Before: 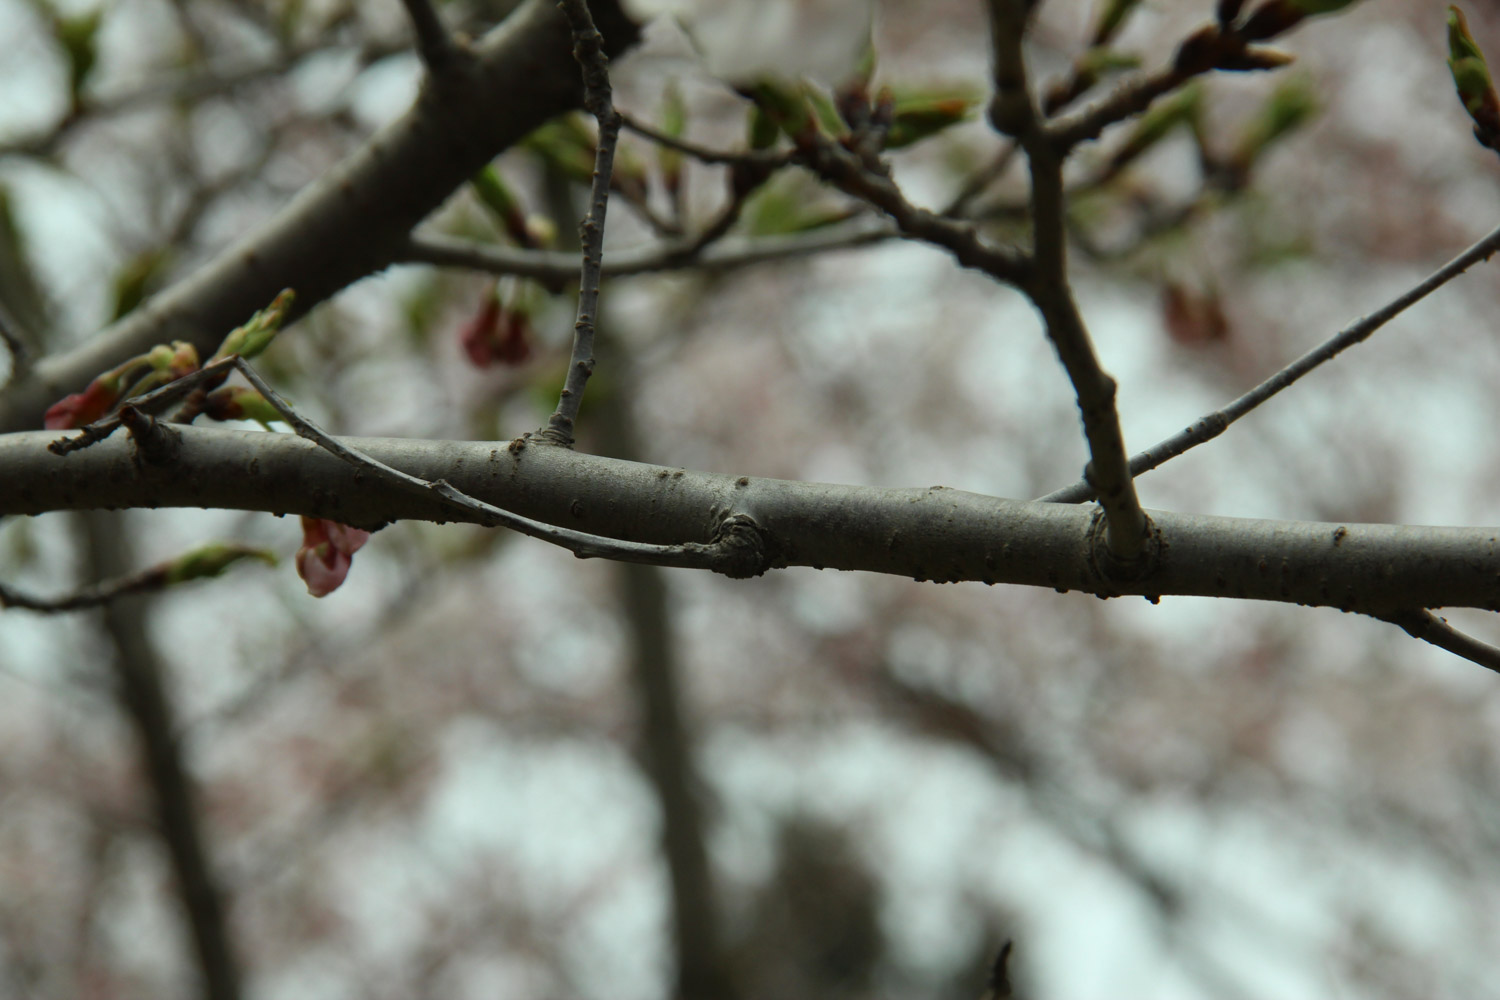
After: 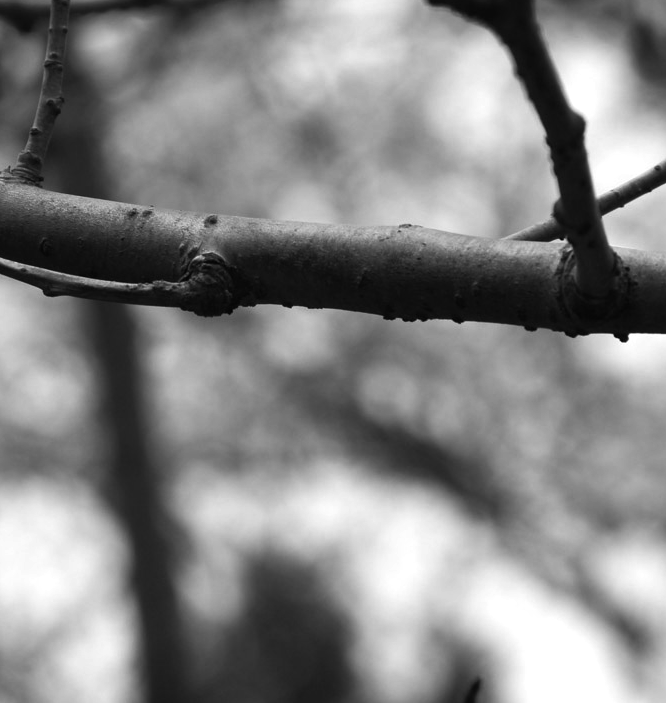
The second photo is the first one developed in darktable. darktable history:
color calibration: illuminant as shot in camera, adaptation linear Bradford (ICC v4), x 0.406, y 0.405, temperature 3570.35 K, saturation algorithm version 1 (2020)
monochrome: size 3.1
crop: left 35.432%, top 26.233%, right 20.145%, bottom 3.432%
white balance: emerald 1
color balance rgb: linear chroma grading › global chroma 16.62%, perceptual saturation grading › highlights -8.63%, perceptual saturation grading › mid-tones 18.66%, perceptual saturation grading › shadows 28.49%, perceptual brilliance grading › highlights 14.22%, perceptual brilliance grading › shadows -18.96%, global vibrance 27.71%
